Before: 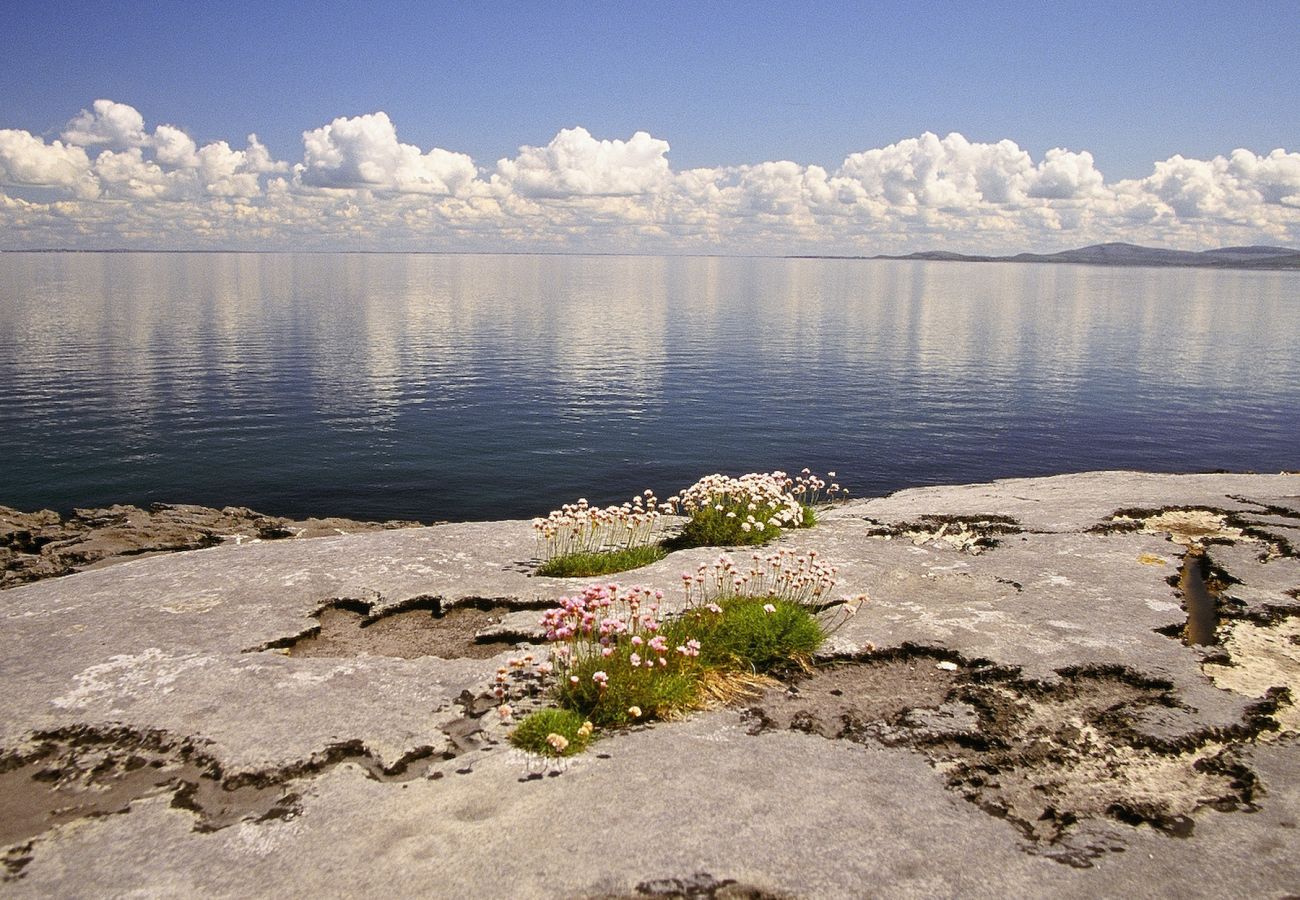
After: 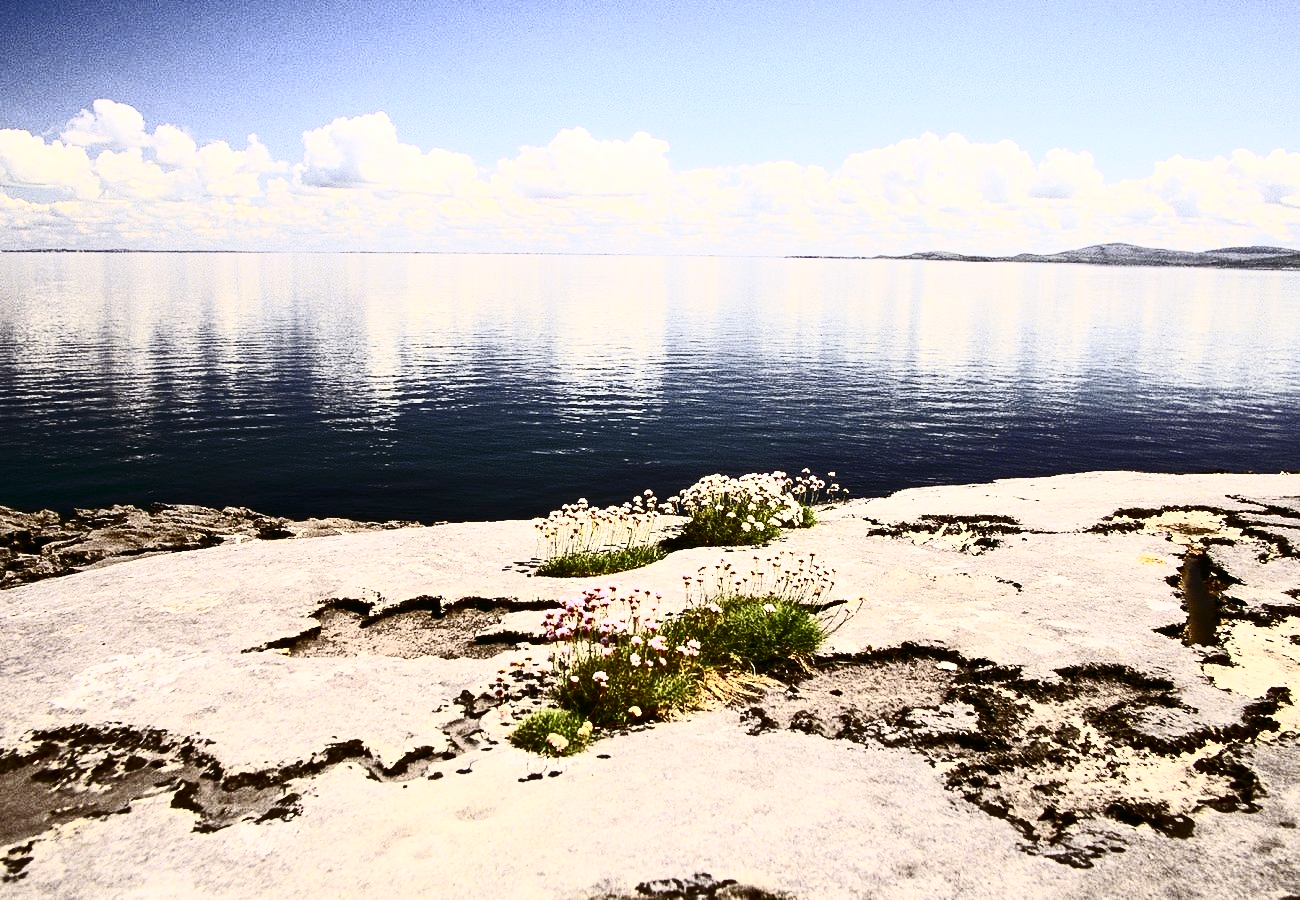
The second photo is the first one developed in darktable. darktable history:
contrast brightness saturation: contrast 0.918, brightness 0.203
color calibration: illuminant same as pipeline (D50), x 0.346, y 0.358, temperature 4972.78 K
